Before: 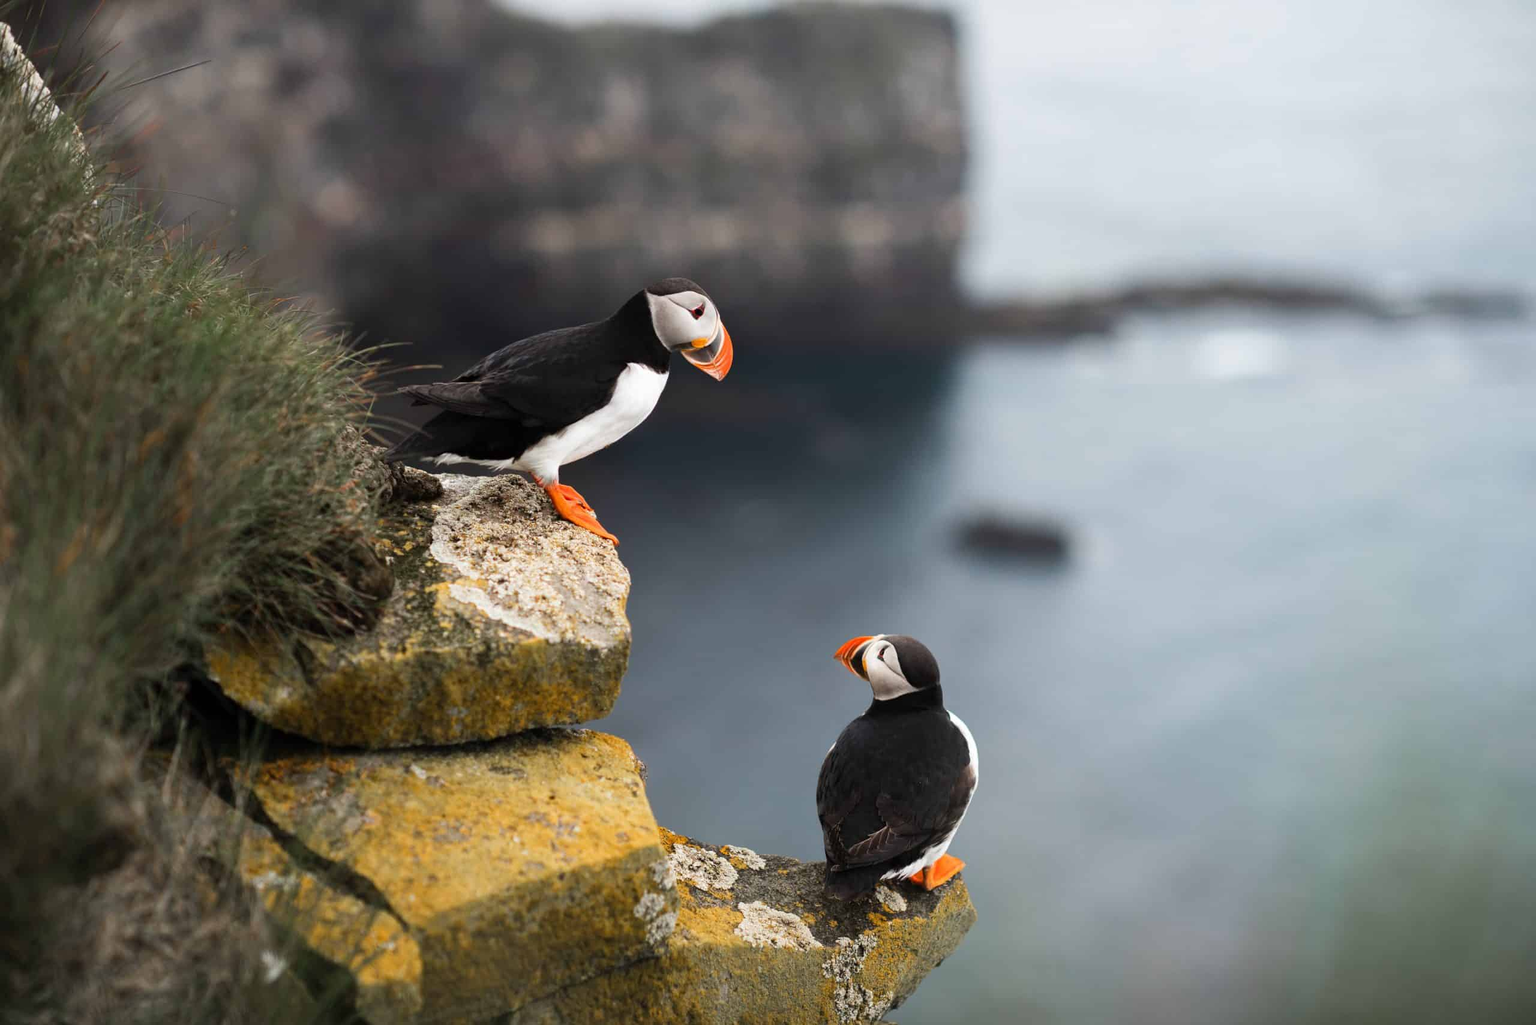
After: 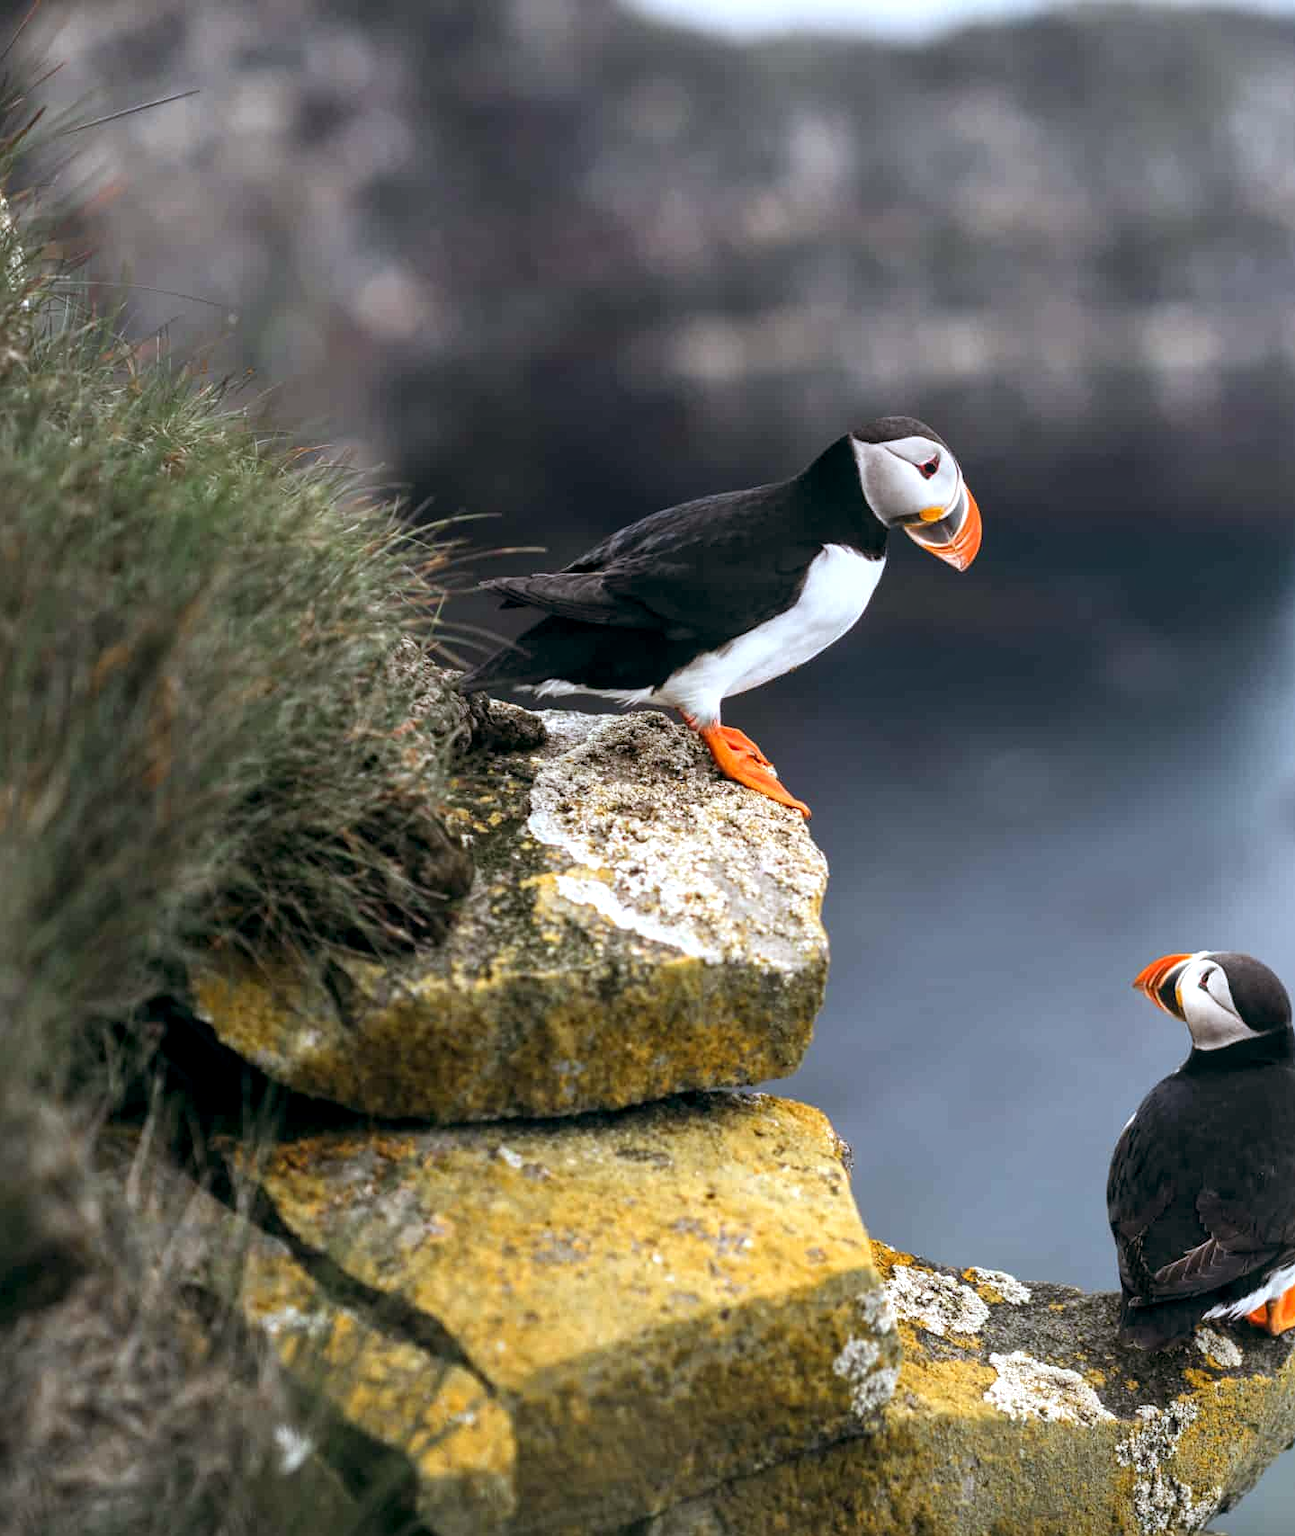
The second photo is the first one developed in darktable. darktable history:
exposure: exposure 0.4 EV, compensate highlight preservation false
crop: left 5.114%, right 38.589%
color balance: lift [1, 0.998, 1.001, 1.002], gamma [1, 1.02, 1, 0.98], gain [1, 1.02, 1.003, 0.98]
white balance: red 0.924, blue 1.095
local contrast: detail 130%
